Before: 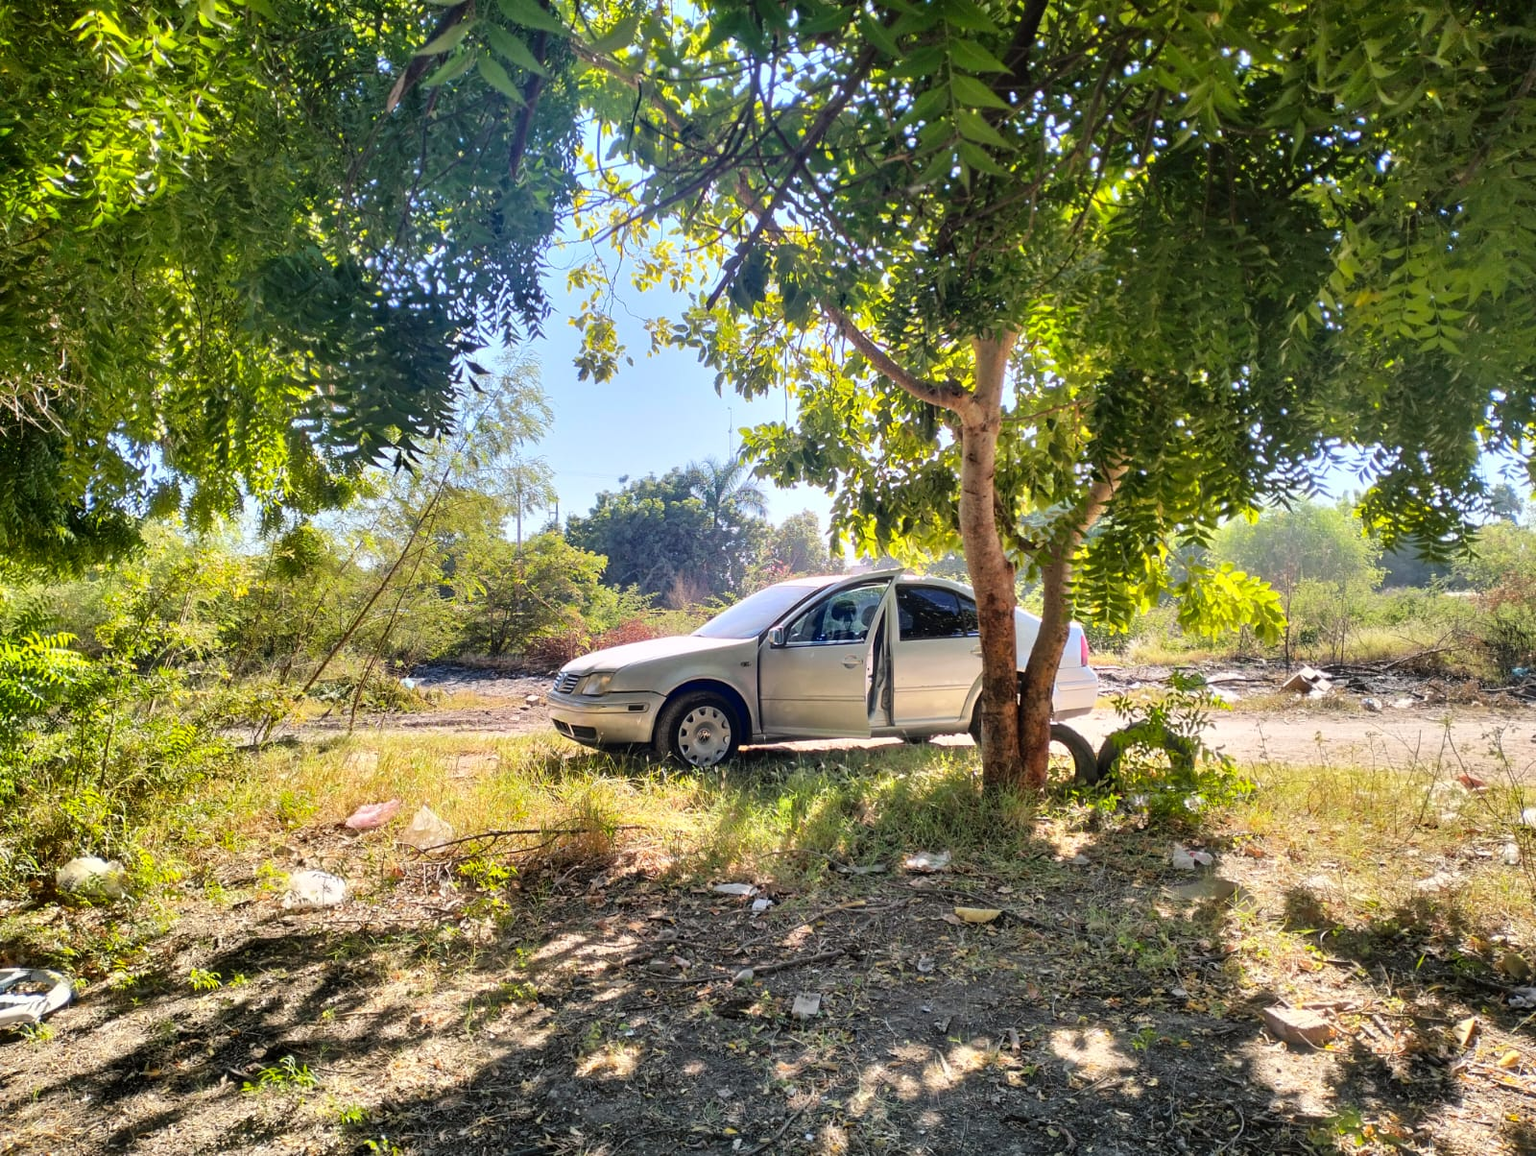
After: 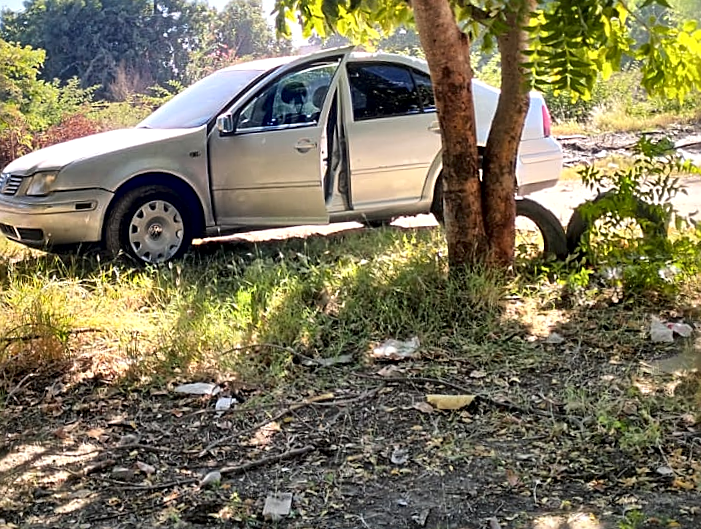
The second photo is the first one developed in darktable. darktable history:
crop: left 37.221%, top 45.169%, right 20.63%, bottom 13.777%
sharpen: on, module defaults
rotate and perspective: rotation -3.18°, automatic cropping off
tone equalizer: on, module defaults
local contrast: mode bilateral grid, contrast 25, coarseness 60, detail 151%, midtone range 0.2
color balance: on, module defaults
